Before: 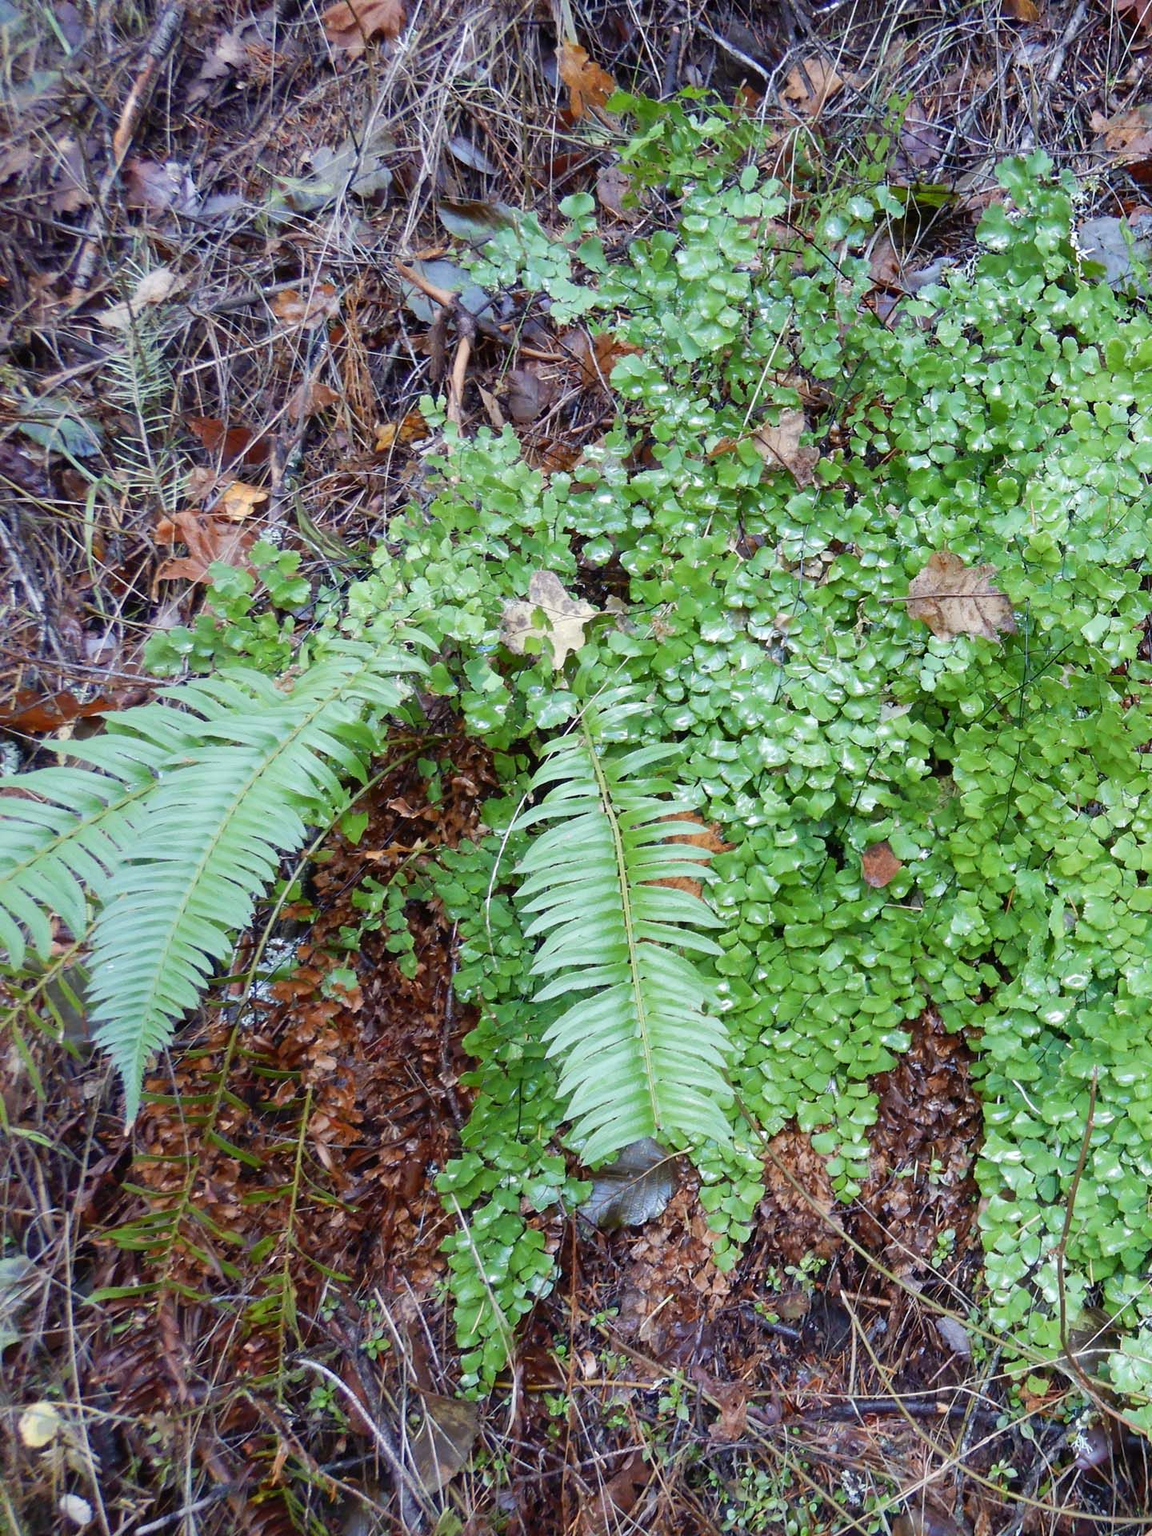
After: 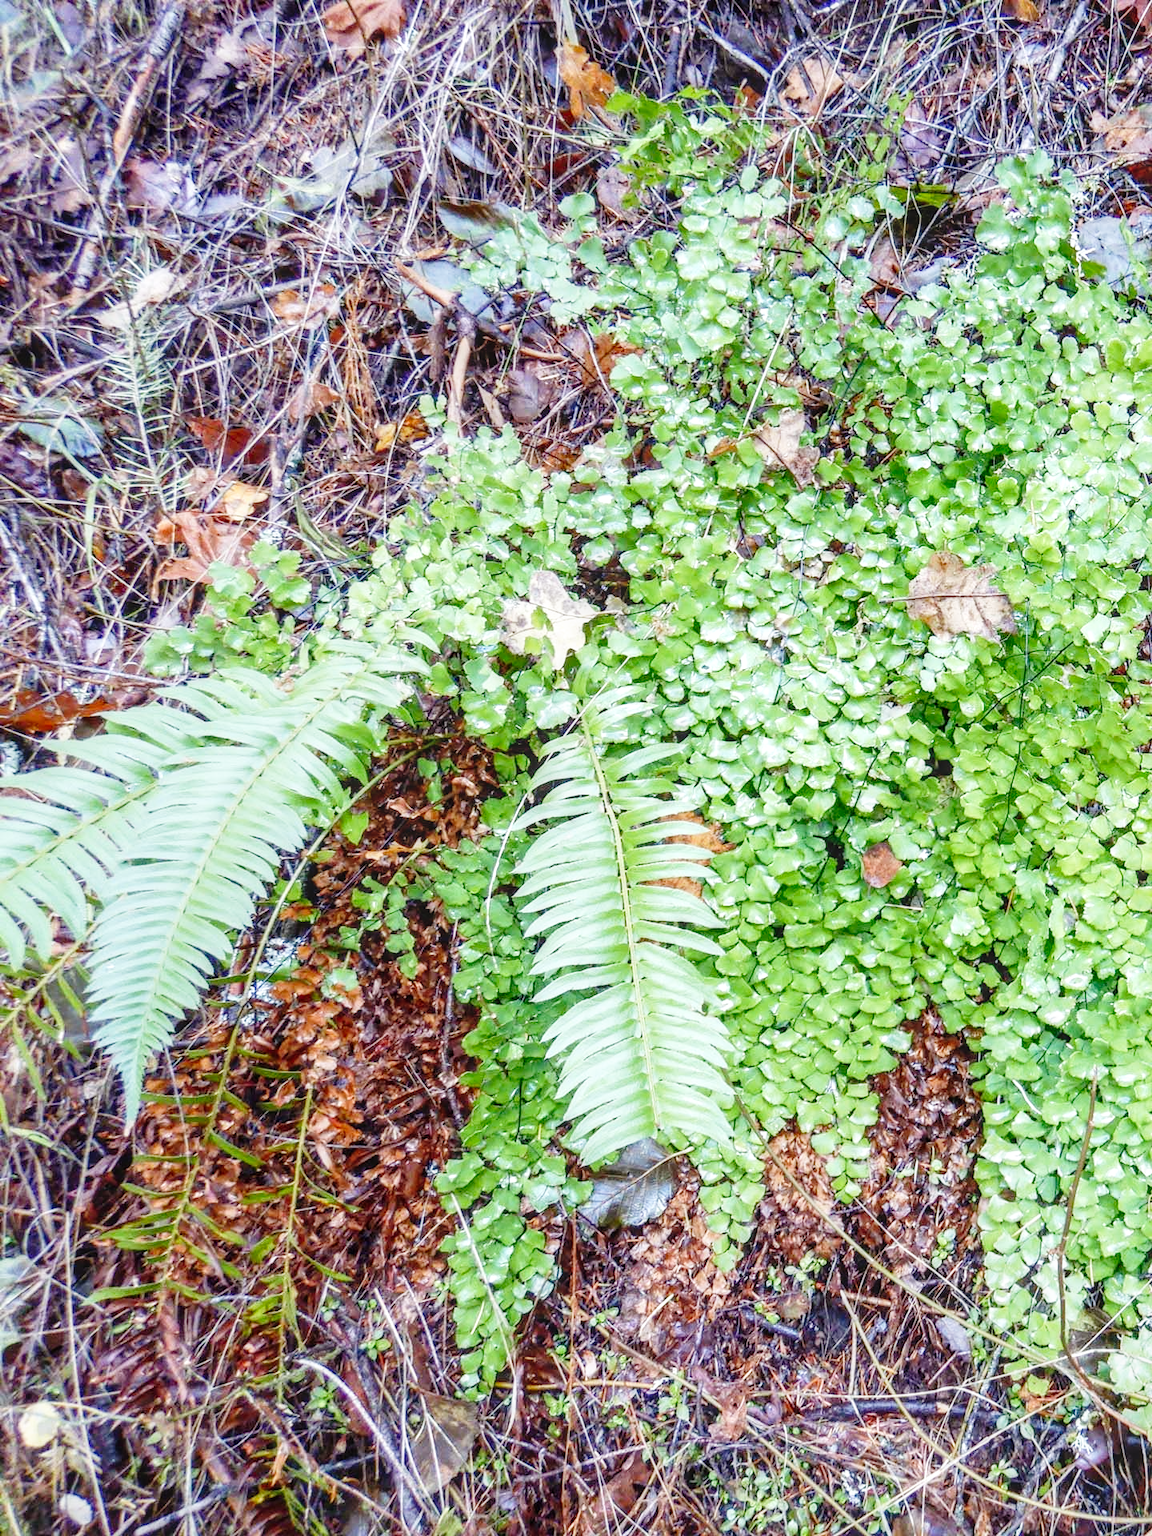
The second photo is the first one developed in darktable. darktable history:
local contrast: highlights 0%, shadows 0%, detail 133%
base curve: curves: ch0 [(0, 0) (0.008, 0.007) (0.022, 0.029) (0.048, 0.089) (0.092, 0.197) (0.191, 0.399) (0.275, 0.534) (0.357, 0.65) (0.477, 0.78) (0.542, 0.833) (0.799, 0.973) (1, 1)], preserve colors none
exposure: exposure 0.15 EV, compensate highlight preservation false
